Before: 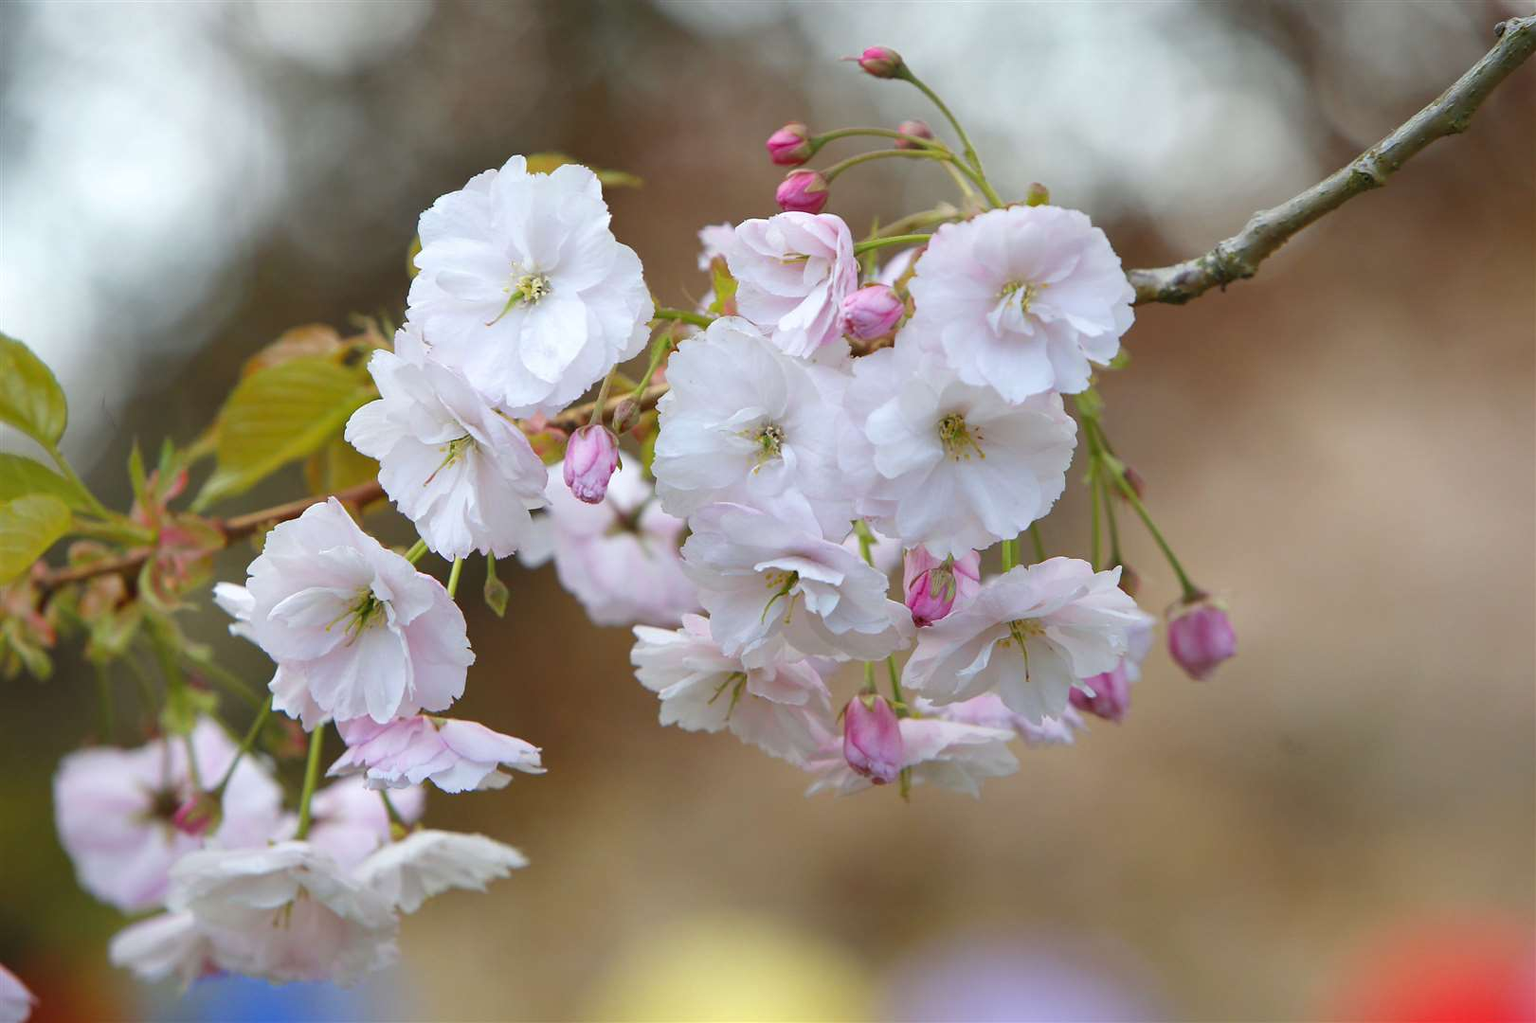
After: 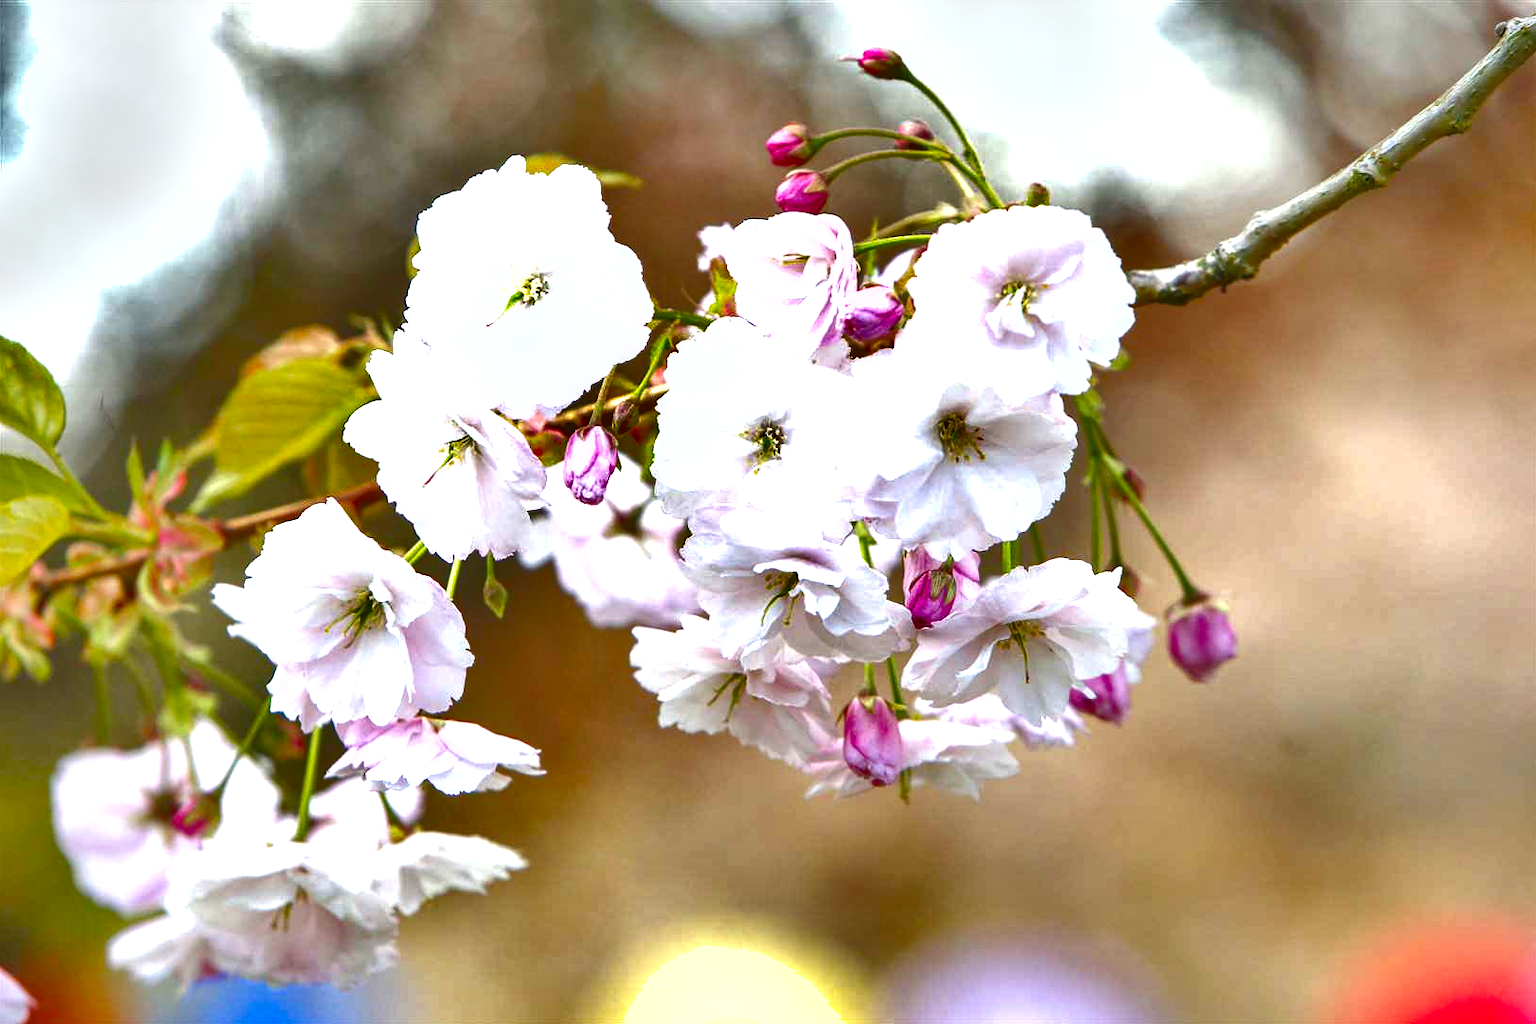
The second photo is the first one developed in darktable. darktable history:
crop: left 0.169%
exposure: exposure 1.137 EV, compensate exposure bias true, compensate highlight preservation false
color balance rgb: perceptual saturation grading › global saturation 20%, perceptual saturation grading › highlights -25.395%, perceptual saturation grading › shadows 24.806%, perceptual brilliance grading › mid-tones 10.713%, perceptual brilliance grading › shadows 15.117%, global vibrance 20%
shadows and highlights: shadows 30.58, highlights -63.16, soften with gaussian
local contrast: on, module defaults
